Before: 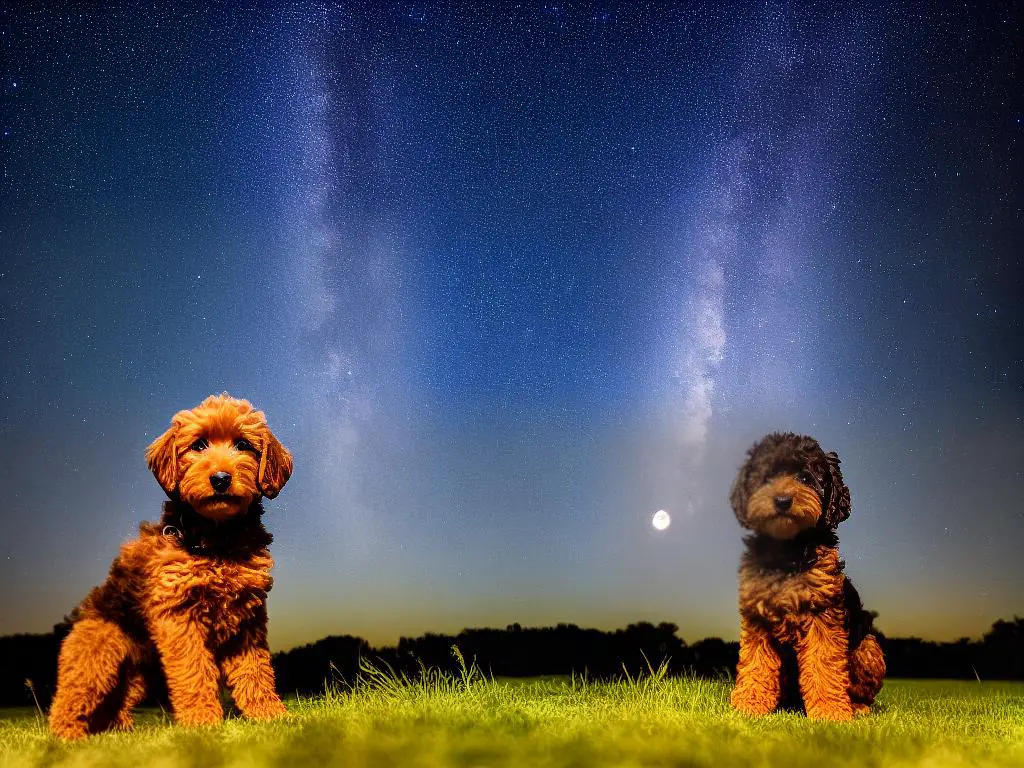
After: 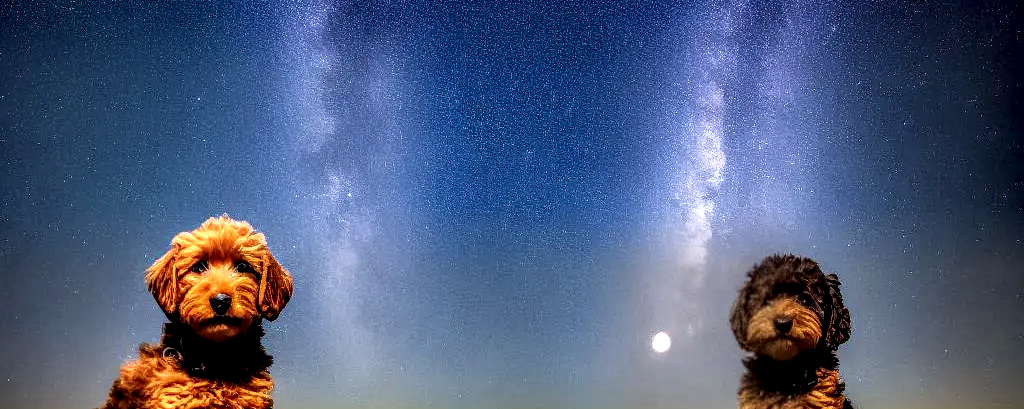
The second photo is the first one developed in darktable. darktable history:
velvia: on, module defaults
crop and rotate: top 23.204%, bottom 23.414%
local contrast: highlights 5%, shadows 4%, detail 182%
